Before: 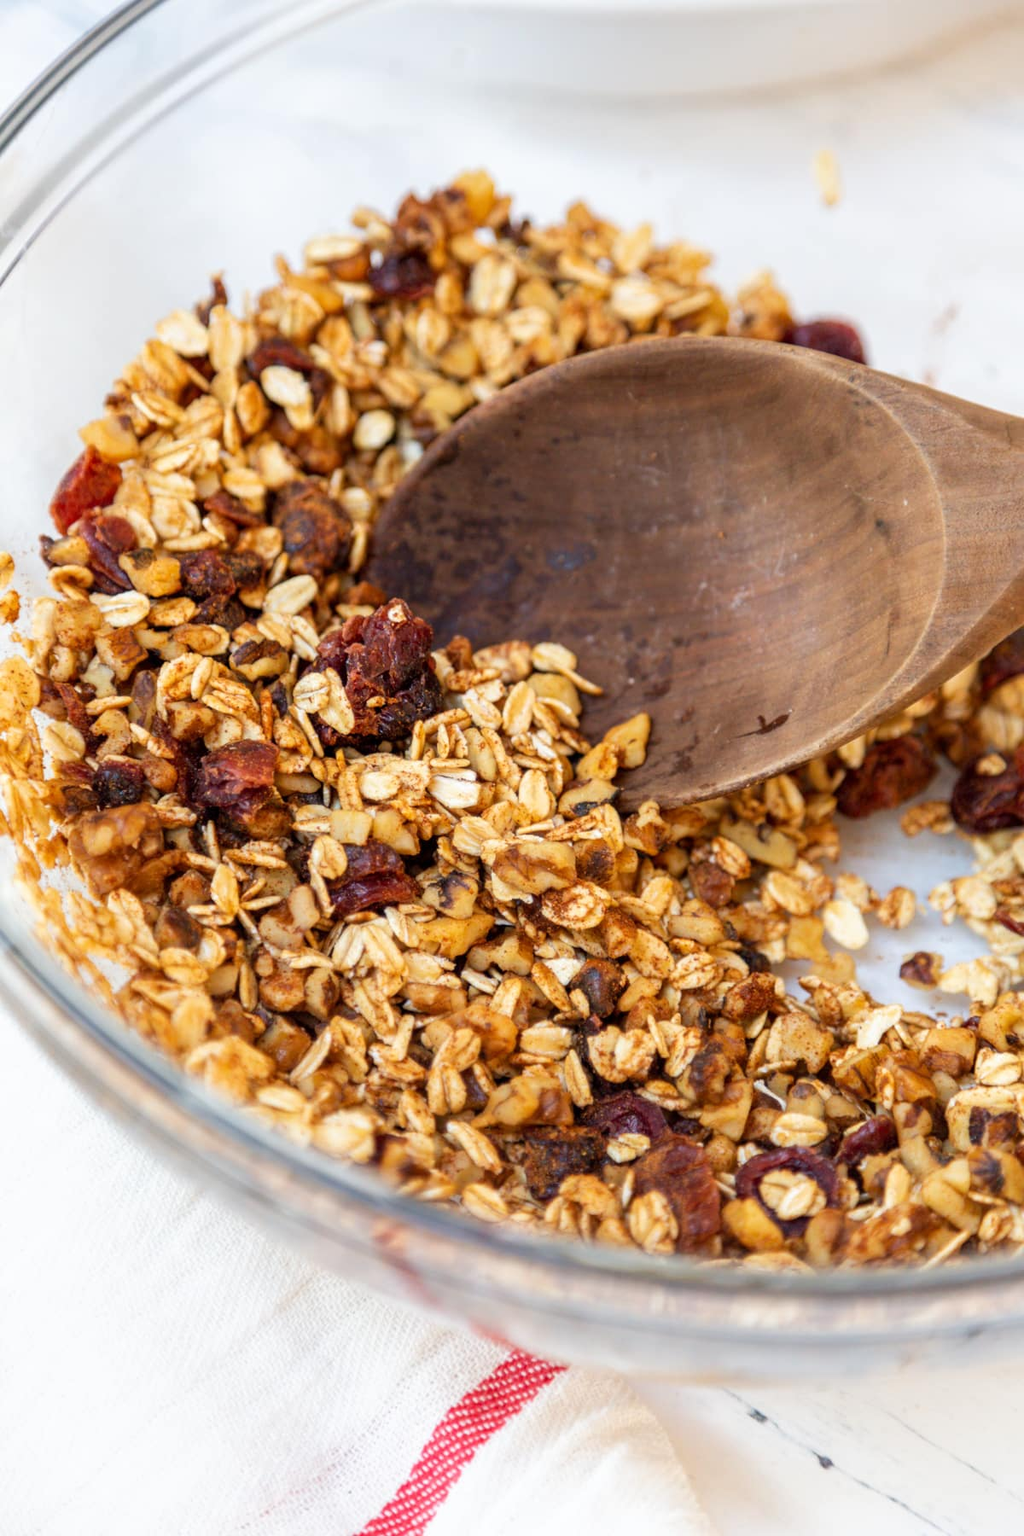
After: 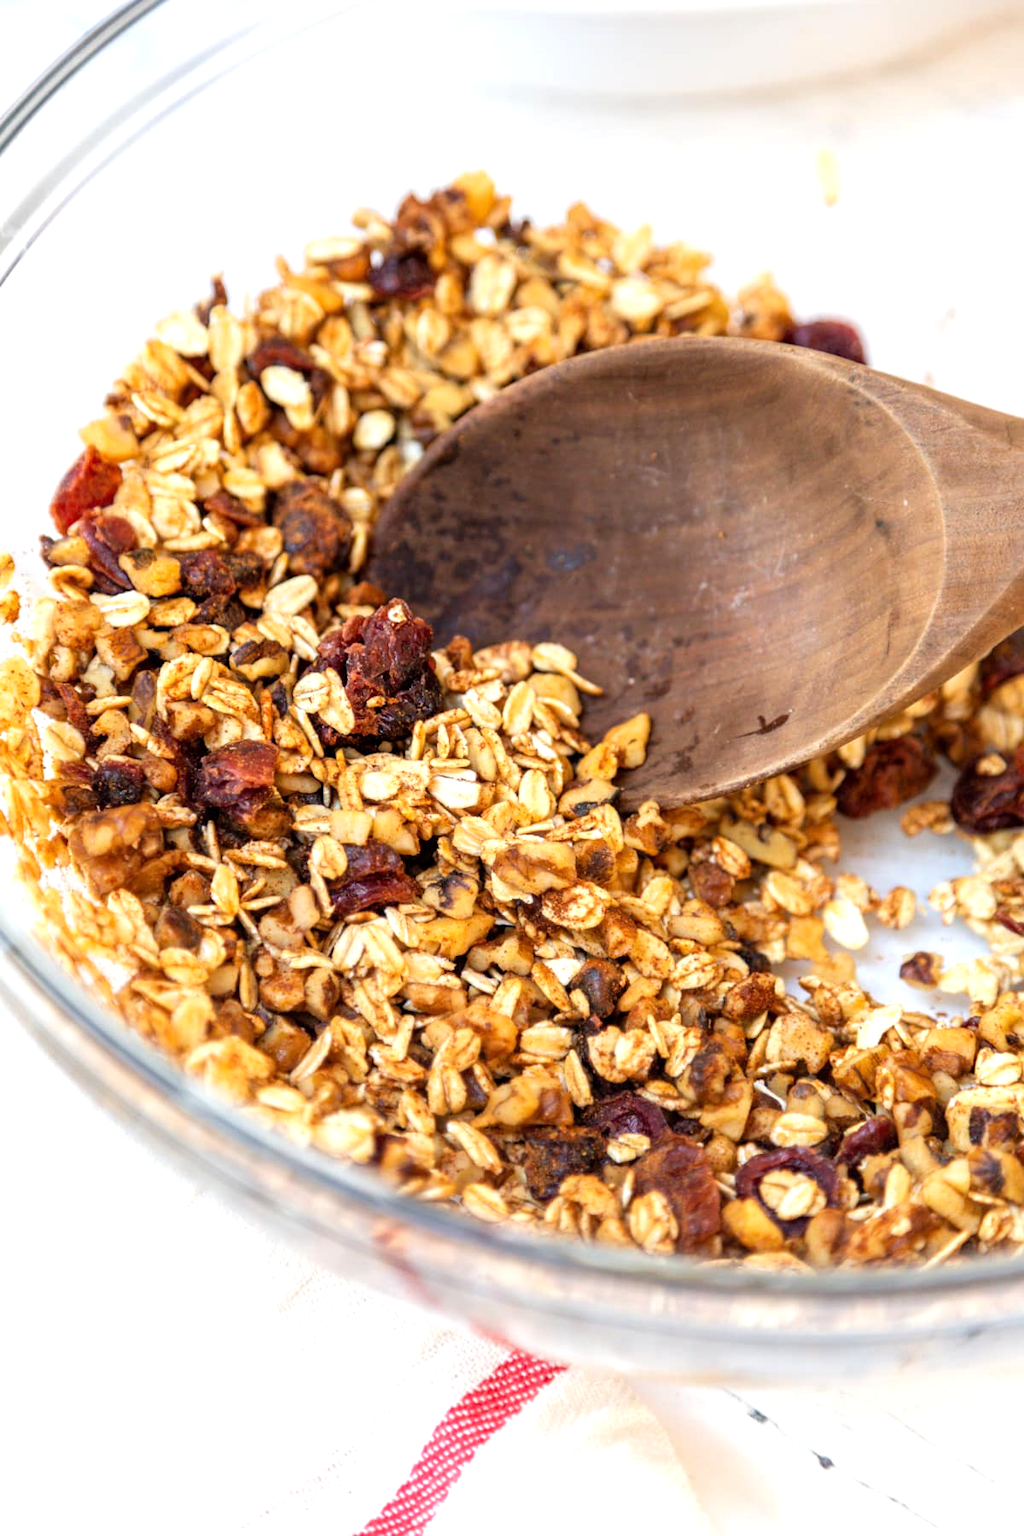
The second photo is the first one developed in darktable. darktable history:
tone equalizer: -8 EV -0.453 EV, -7 EV -0.358 EV, -6 EV -0.362 EV, -5 EV -0.203 EV, -3 EV 0.24 EV, -2 EV 0.361 EV, -1 EV 0.393 EV, +0 EV 0.419 EV
